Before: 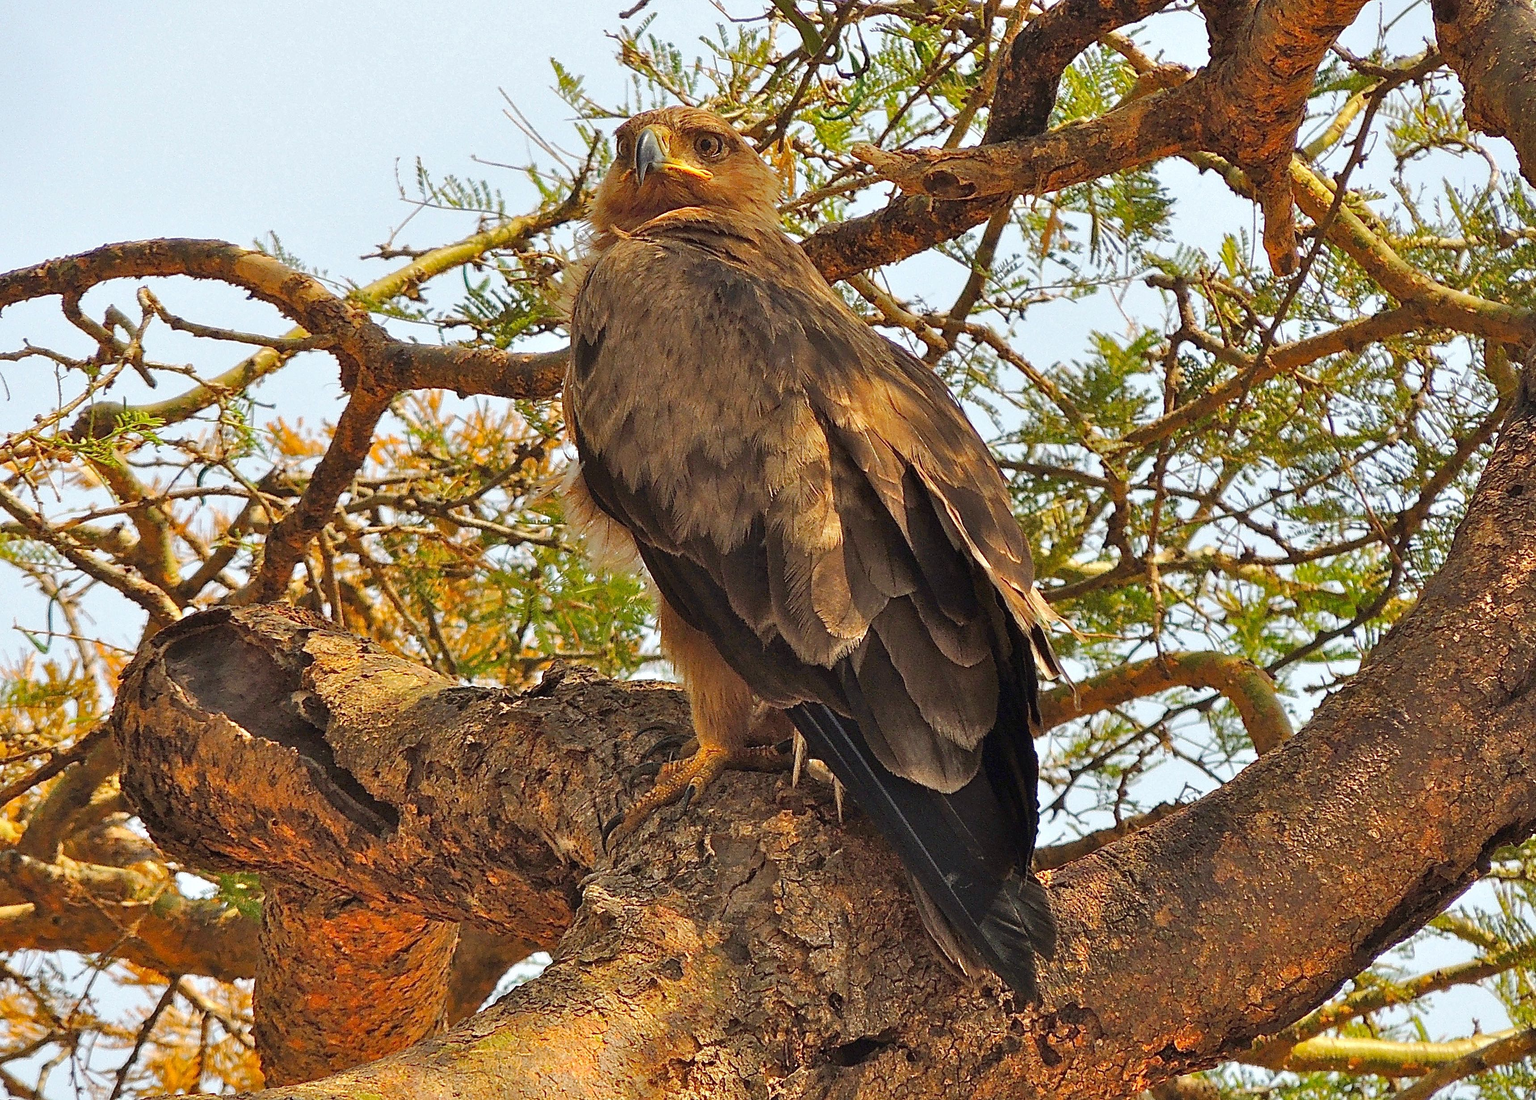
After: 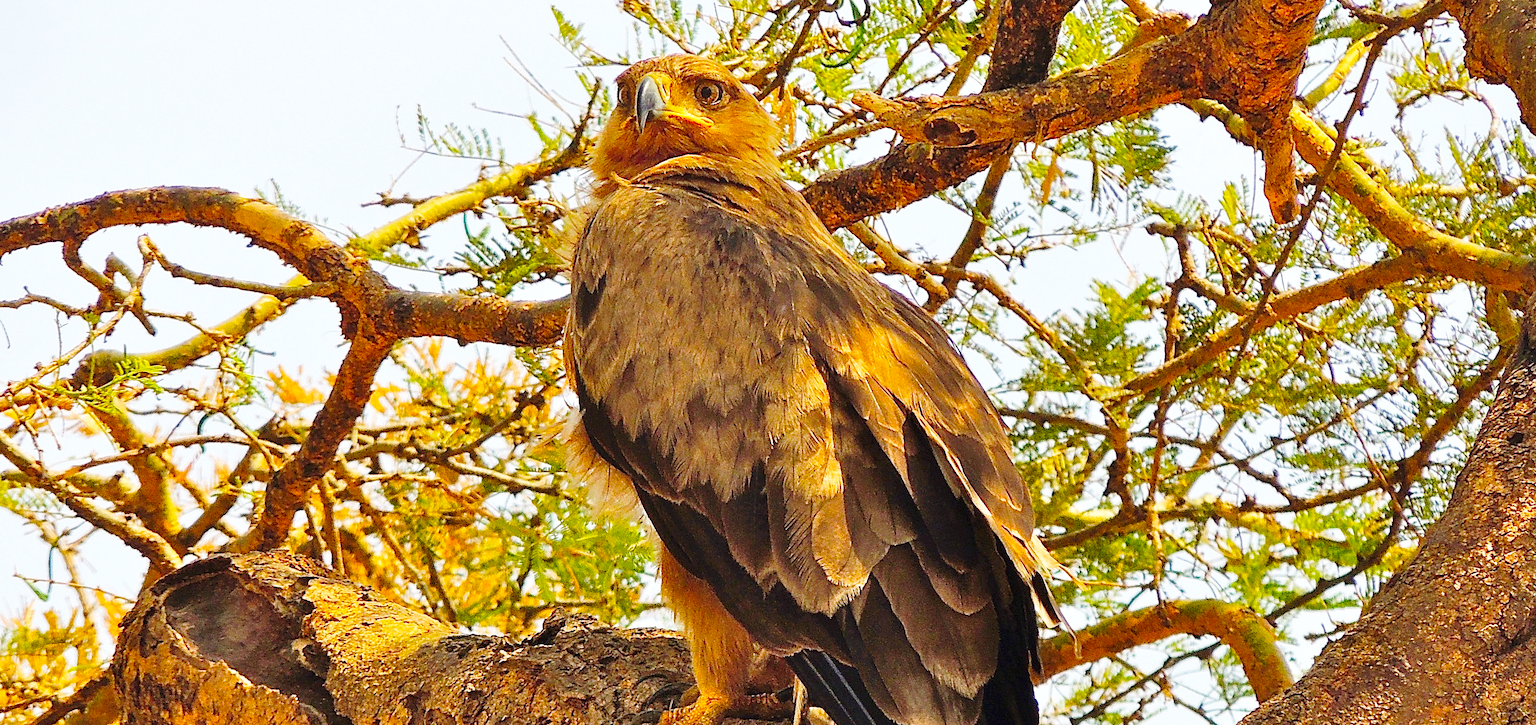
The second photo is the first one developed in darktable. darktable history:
base curve: curves: ch0 [(0, 0) (0.028, 0.03) (0.121, 0.232) (0.46, 0.748) (0.859, 0.968) (1, 1)], exposure shift 0.01, preserve colors none
crop and rotate: top 4.794%, bottom 29.311%
color balance rgb: highlights gain › chroma 0.185%, highlights gain › hue 331.45°, perceptual saturation grading › global saturation 19.819%, global vibrance 20%
